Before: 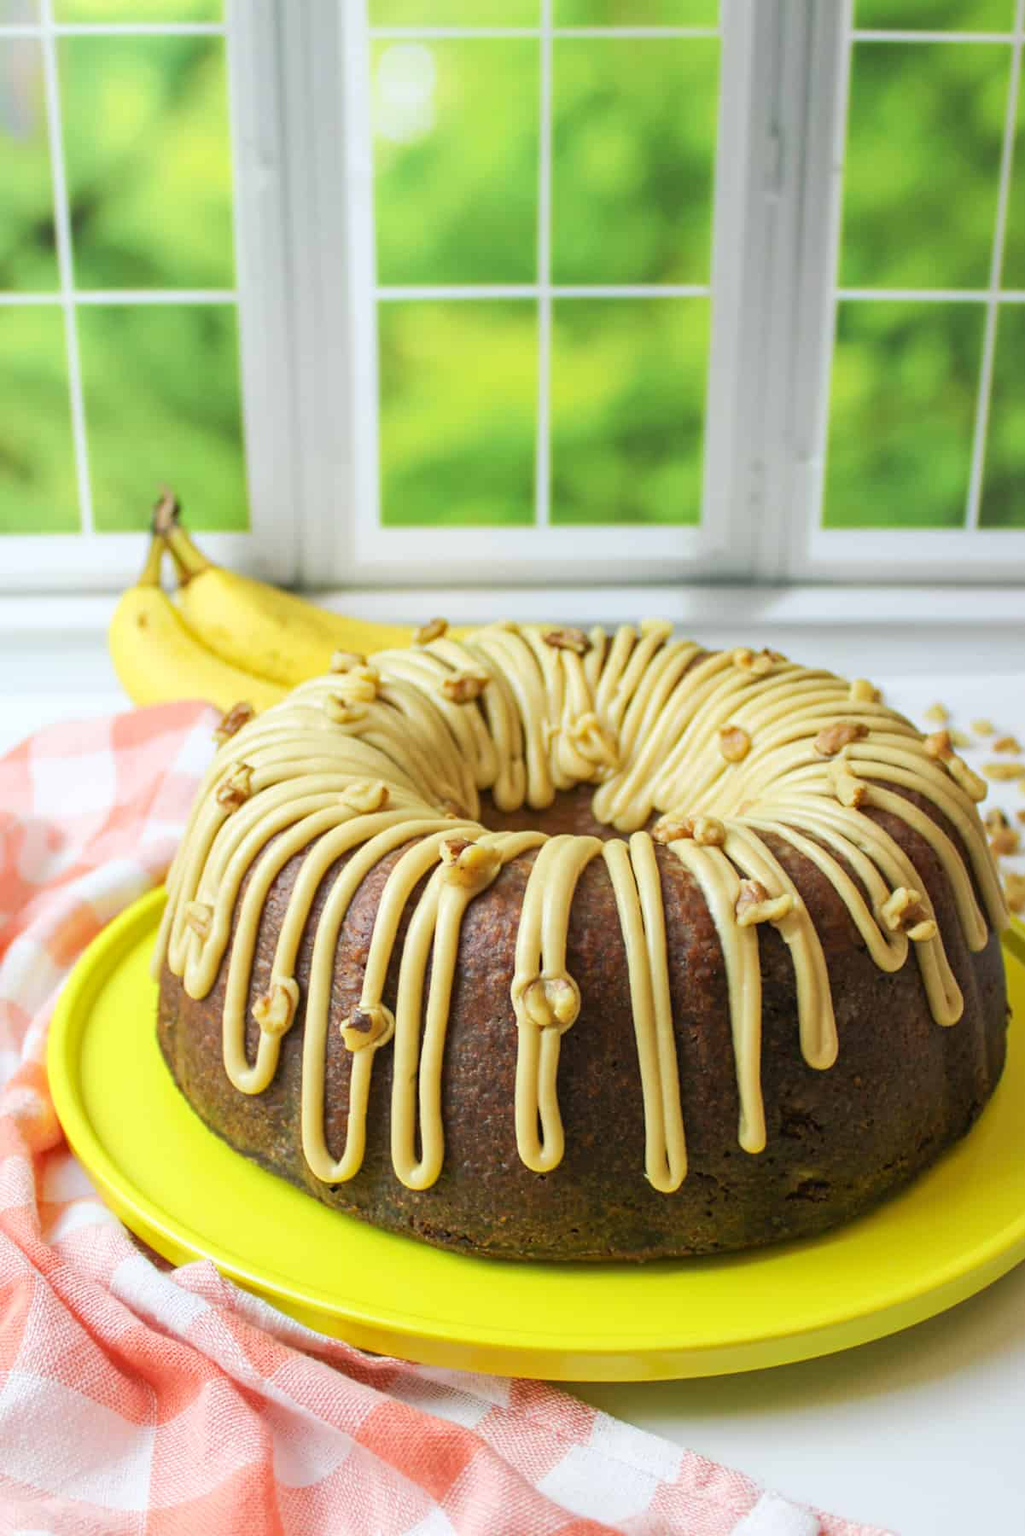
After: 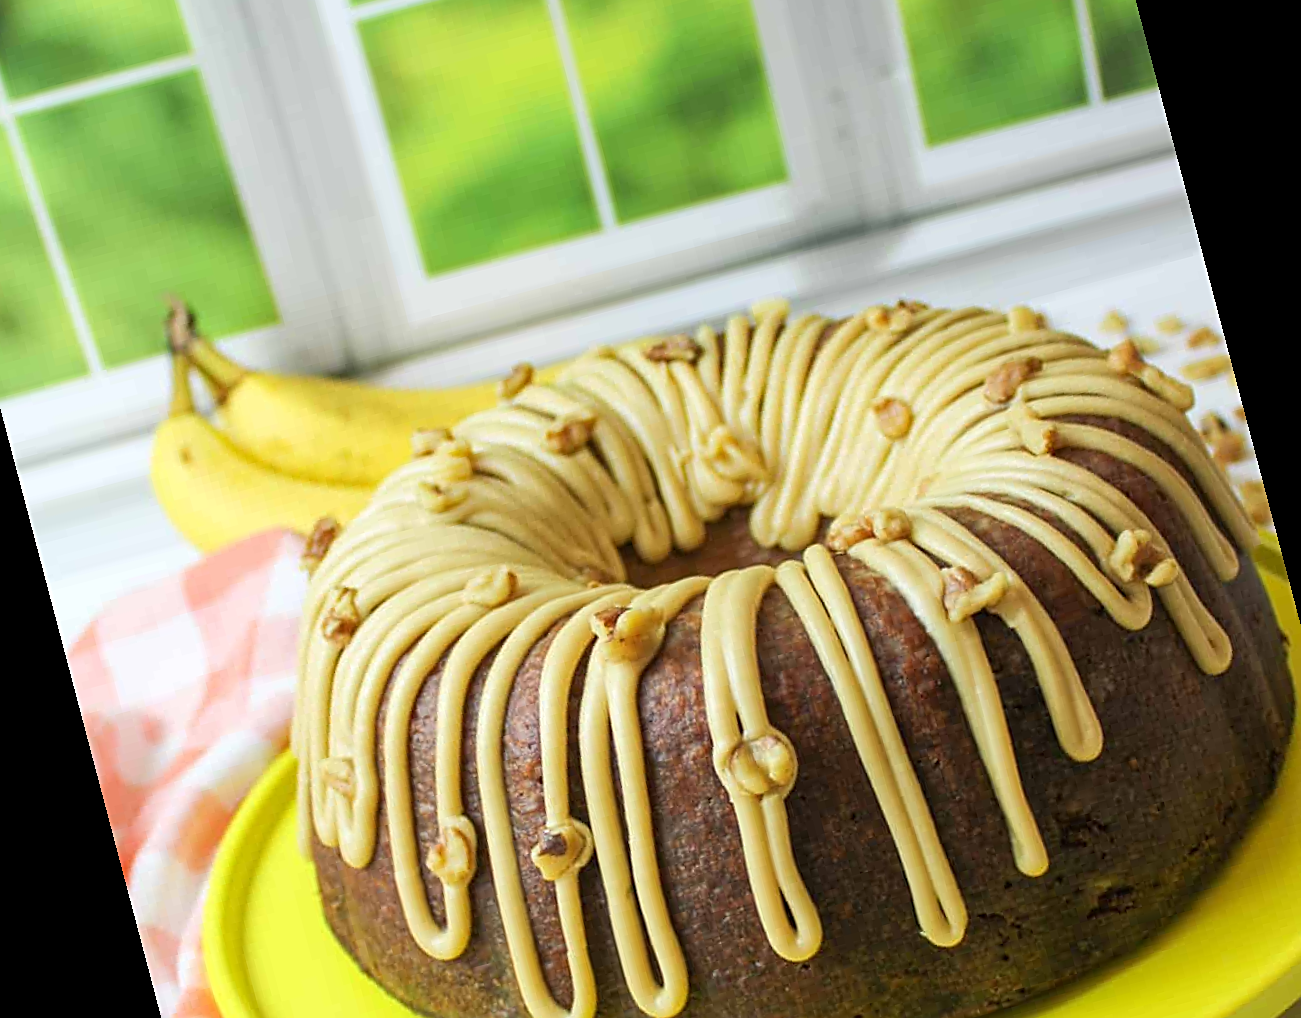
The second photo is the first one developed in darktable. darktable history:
rotate and perspective: rotation -14.8°, crop left 0.1, crop right 0.903, crop top 0.25, crop bottom 0.748
vignetting: fall-off start 116.67%, fall-off radius 59.26%, brightness -0.31, saturation -0.056
sharpen: on, module defaults
